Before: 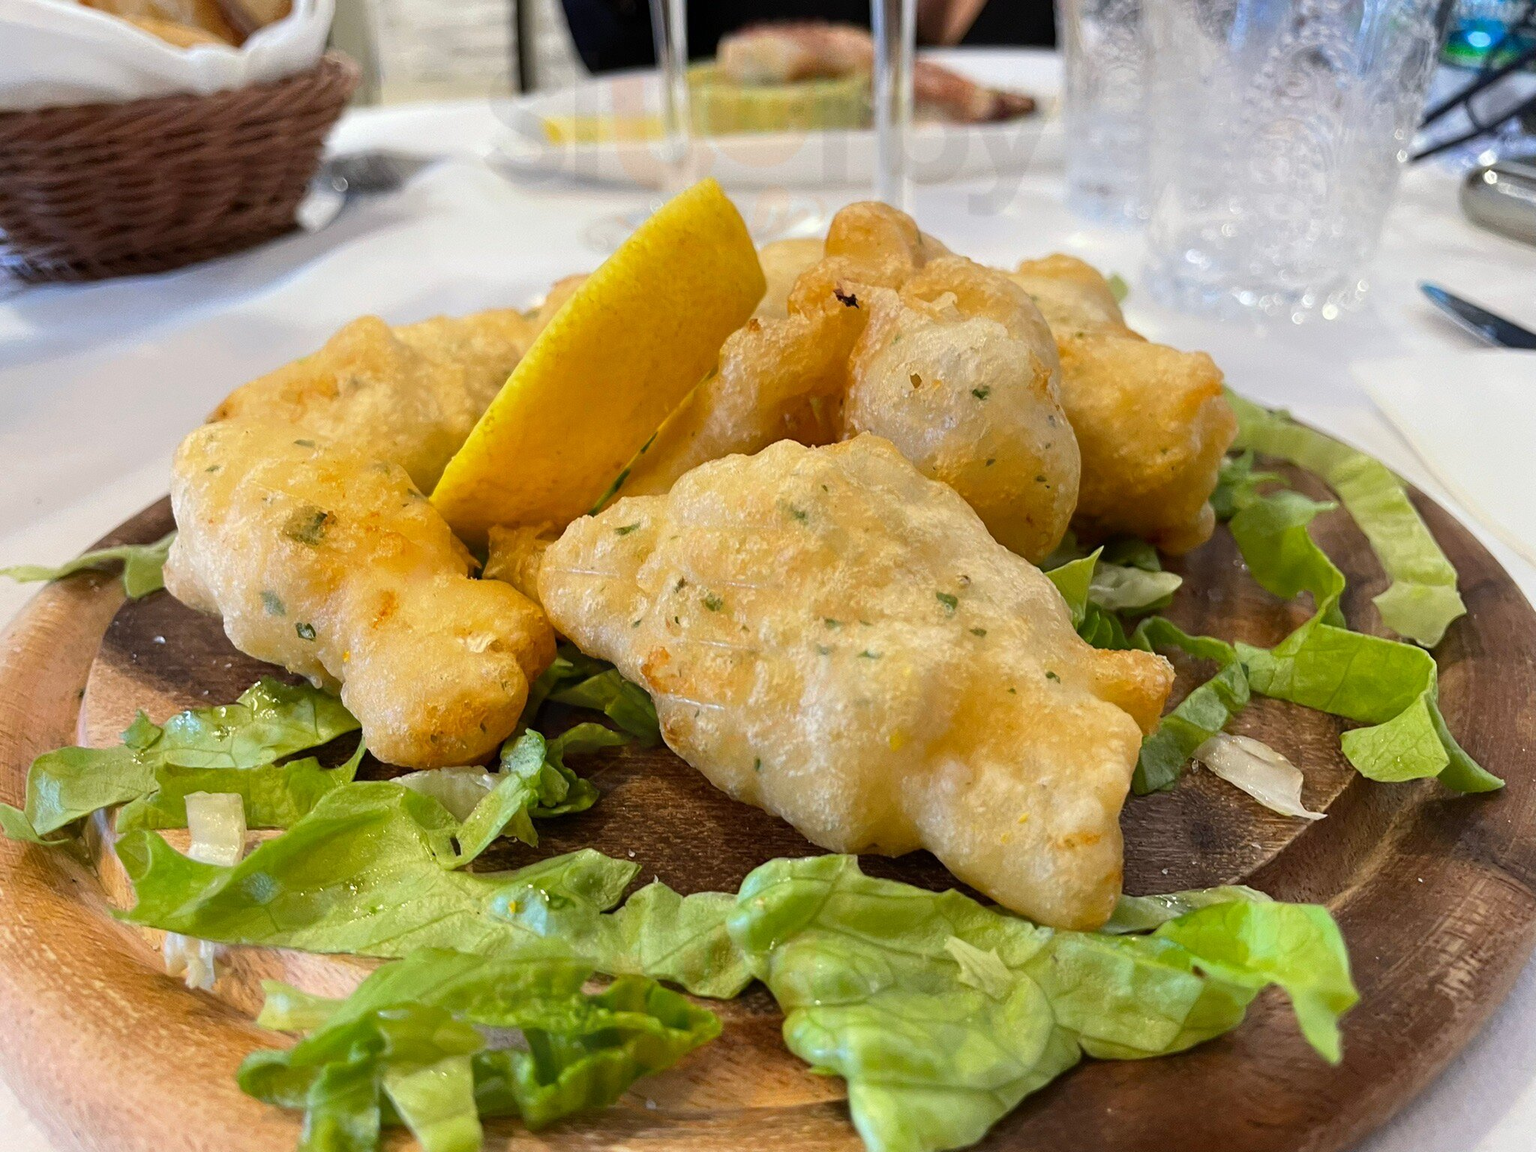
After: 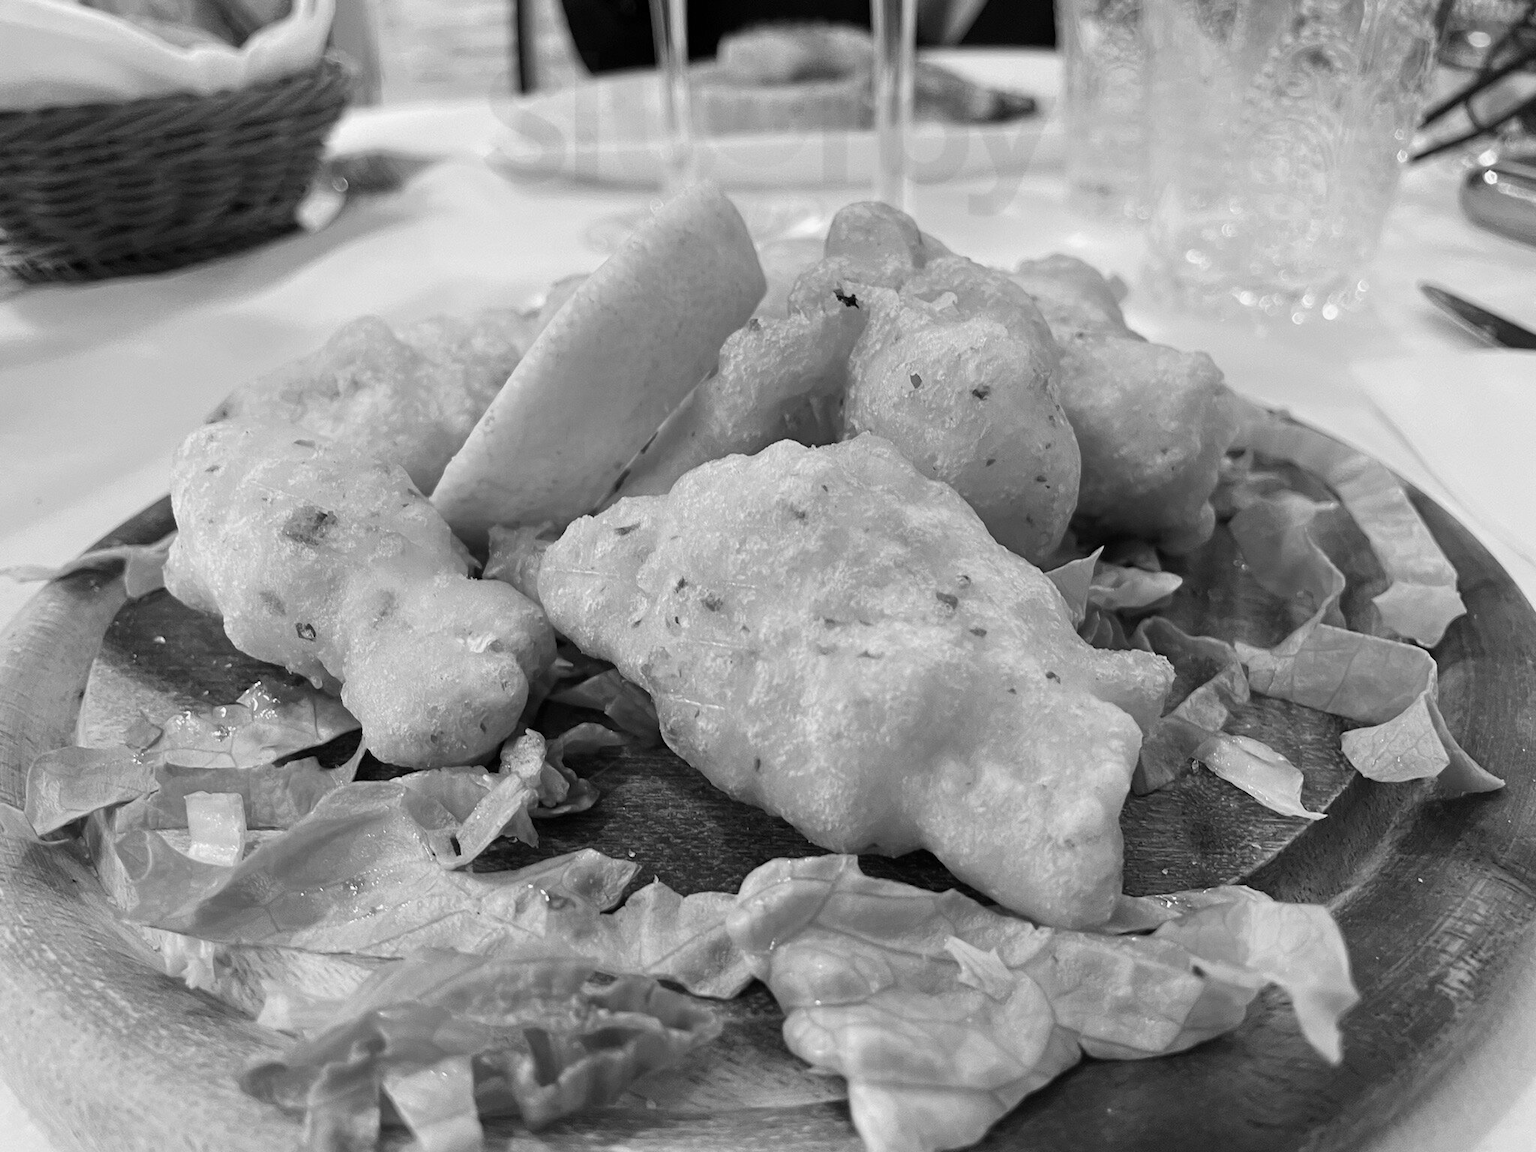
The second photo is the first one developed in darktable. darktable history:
white balance: red 0.967, blue 1.049
monochrome: a 32, b 64, size 2.3
